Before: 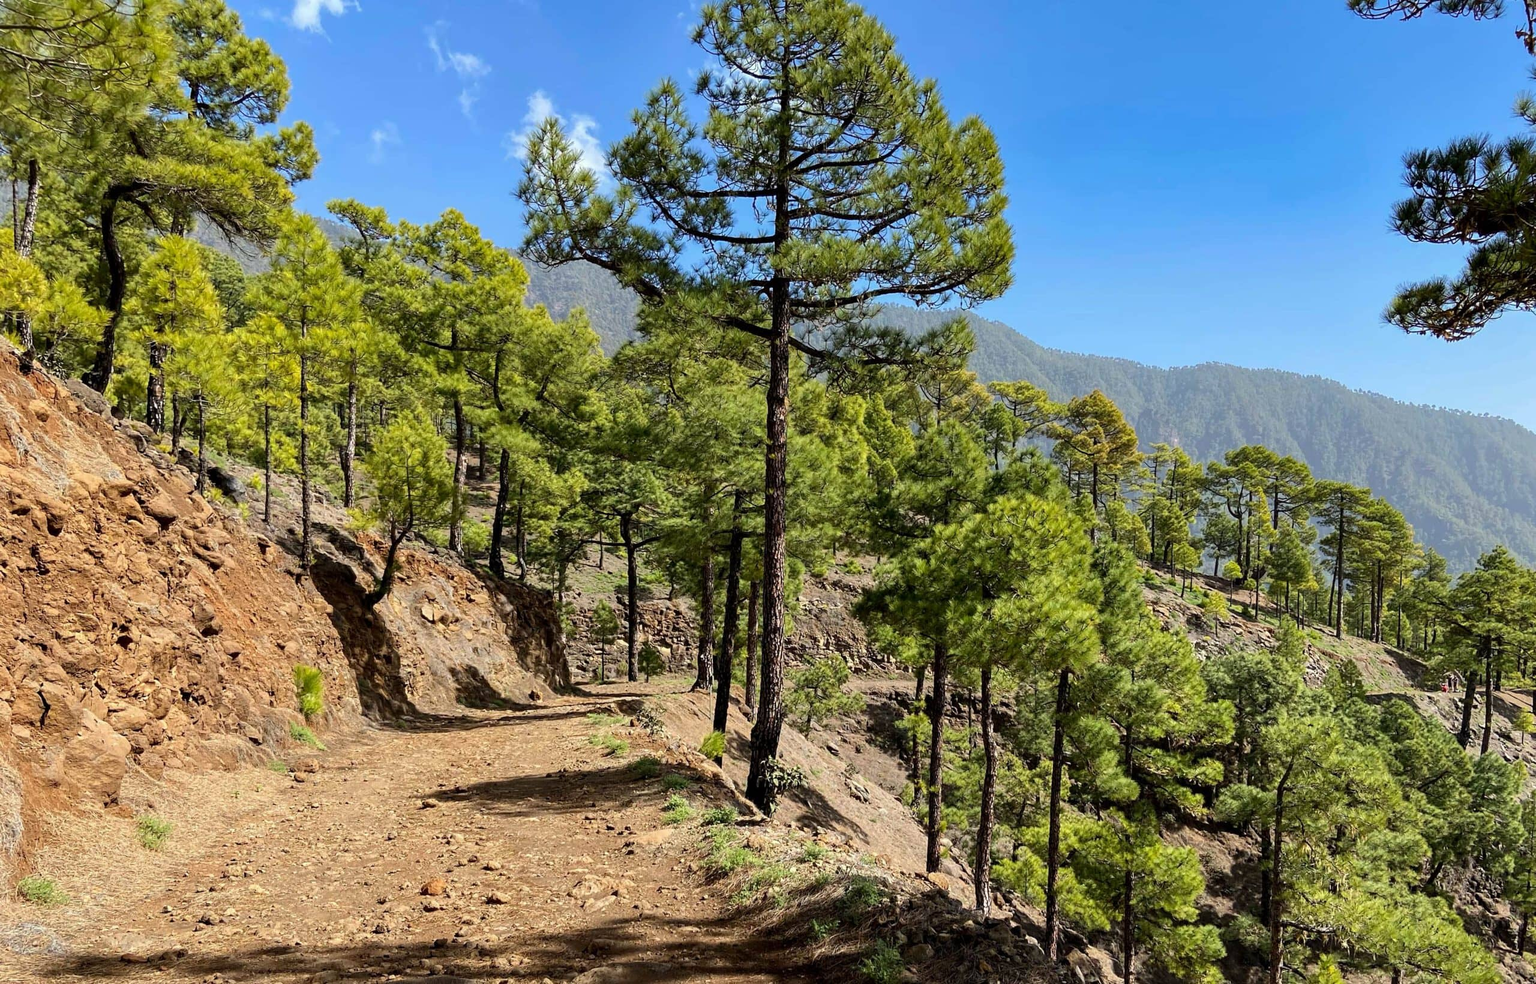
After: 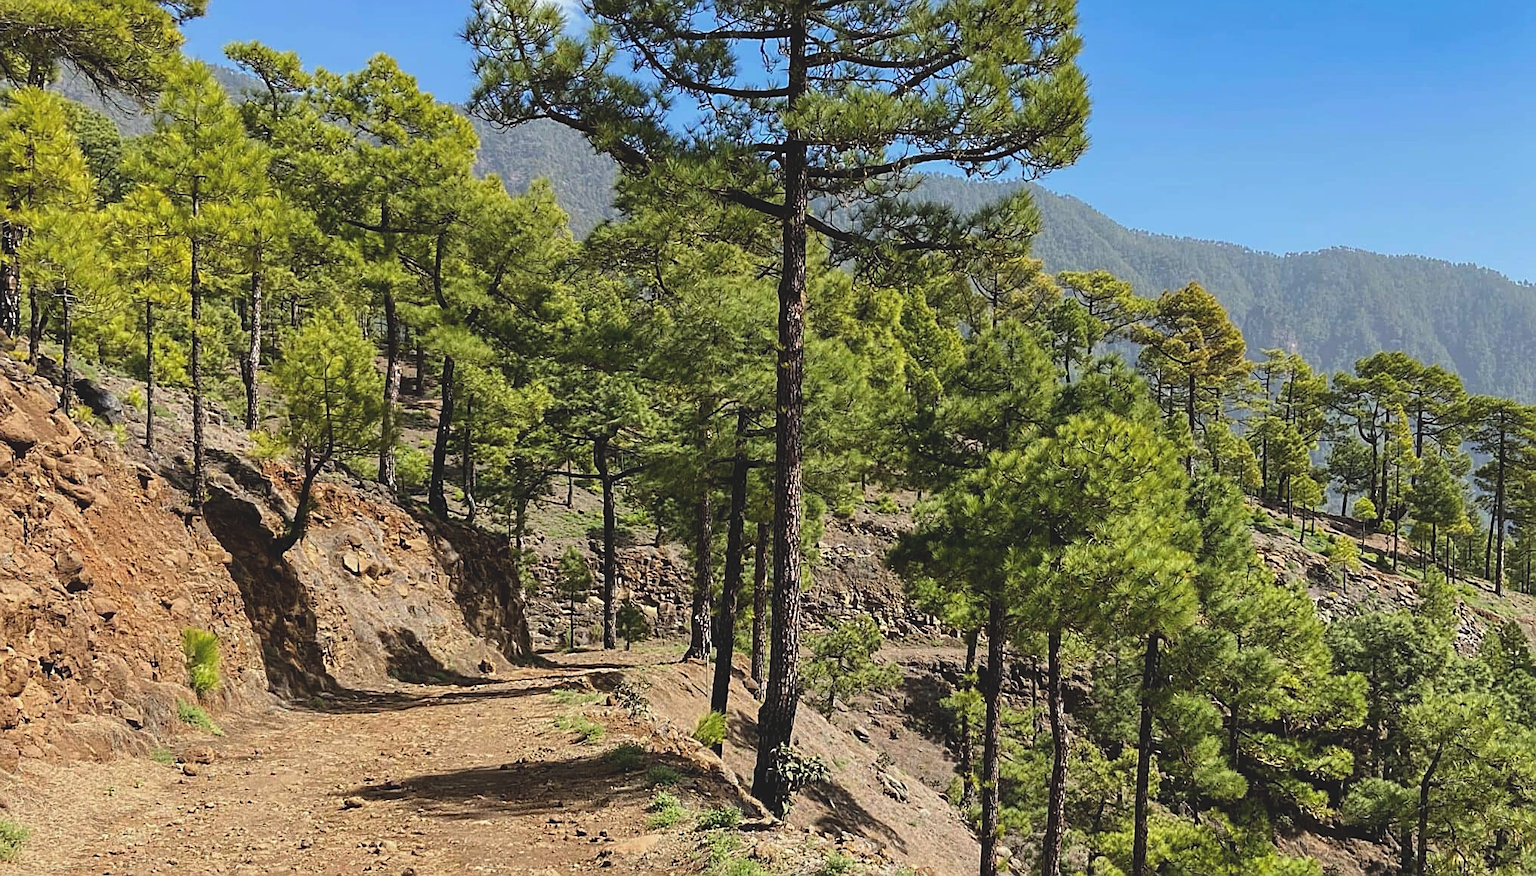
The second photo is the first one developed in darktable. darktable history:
crop: left 9.712%, top 16.928%, right 10.845%, bottom 12.332%
sharpen: on, module defaults
exposure: black level correction -0.014, exposure -0.193 EV, compensate highlight preservation false
